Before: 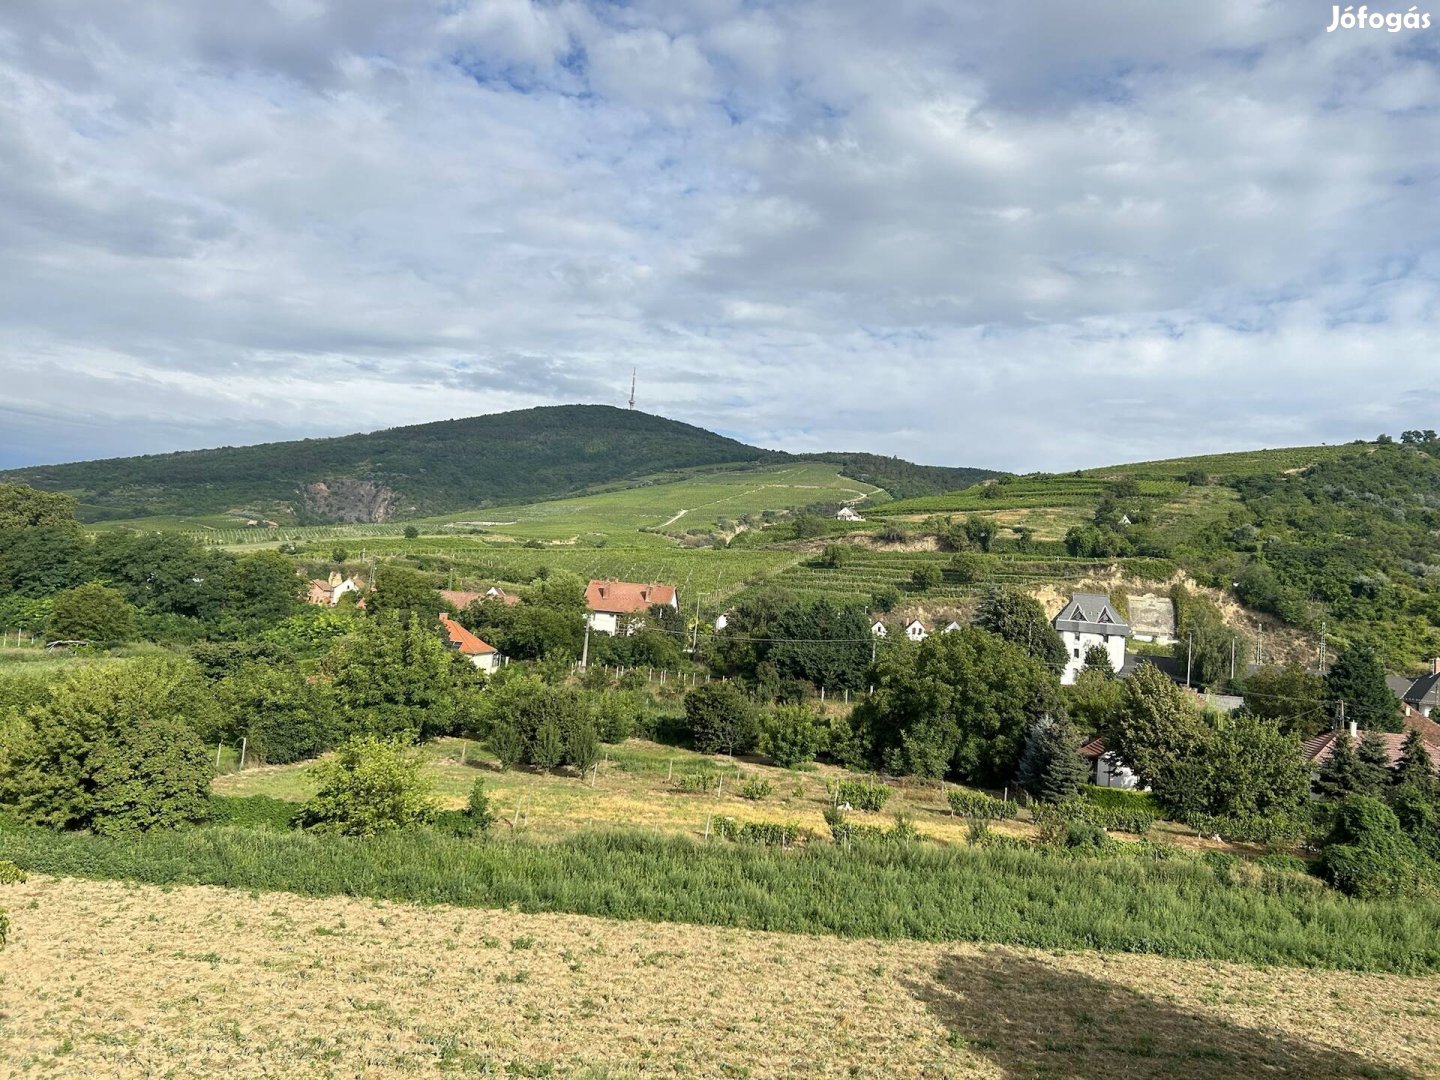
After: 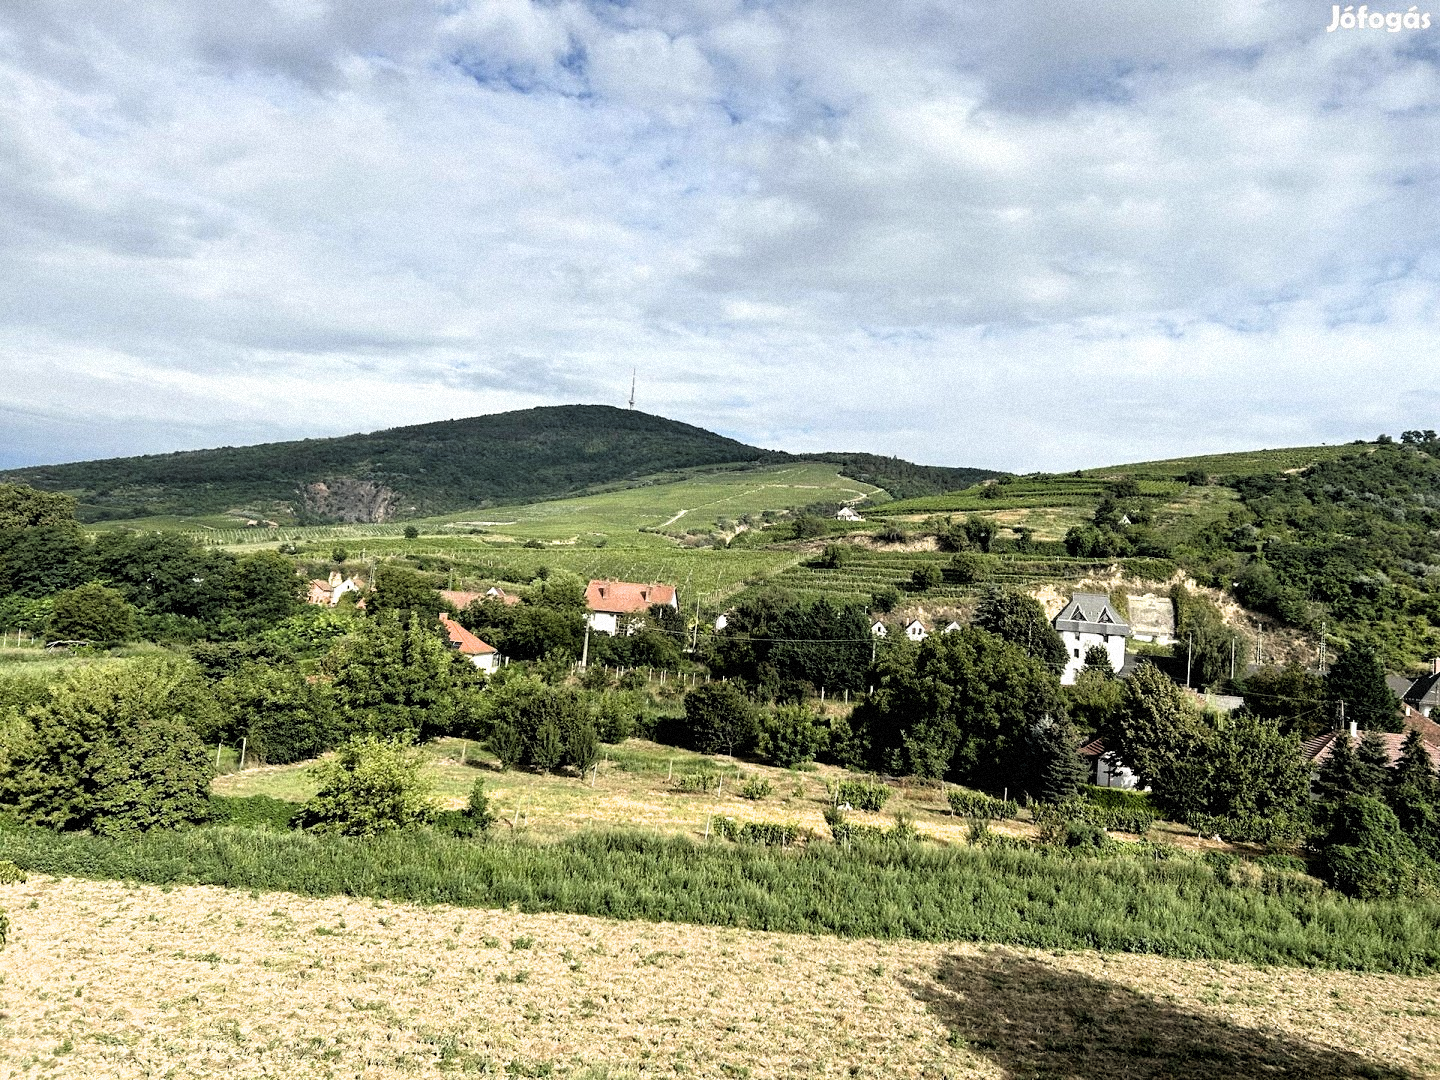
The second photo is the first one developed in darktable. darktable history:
grain: mid-tones bias 0%
white balance: red 1.009, blue 0.985
filmic rgb: black relative exposure -3.57 EV, white relative exposure 2.29 EV, hardness 3.41
